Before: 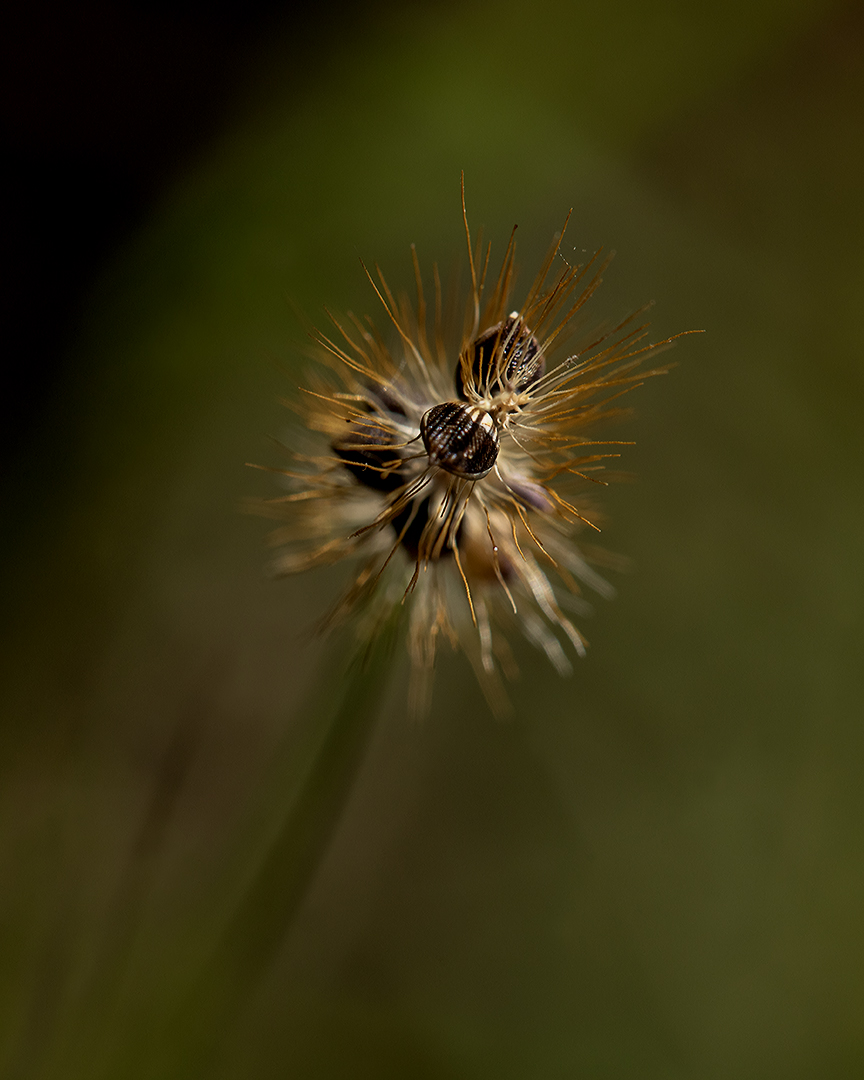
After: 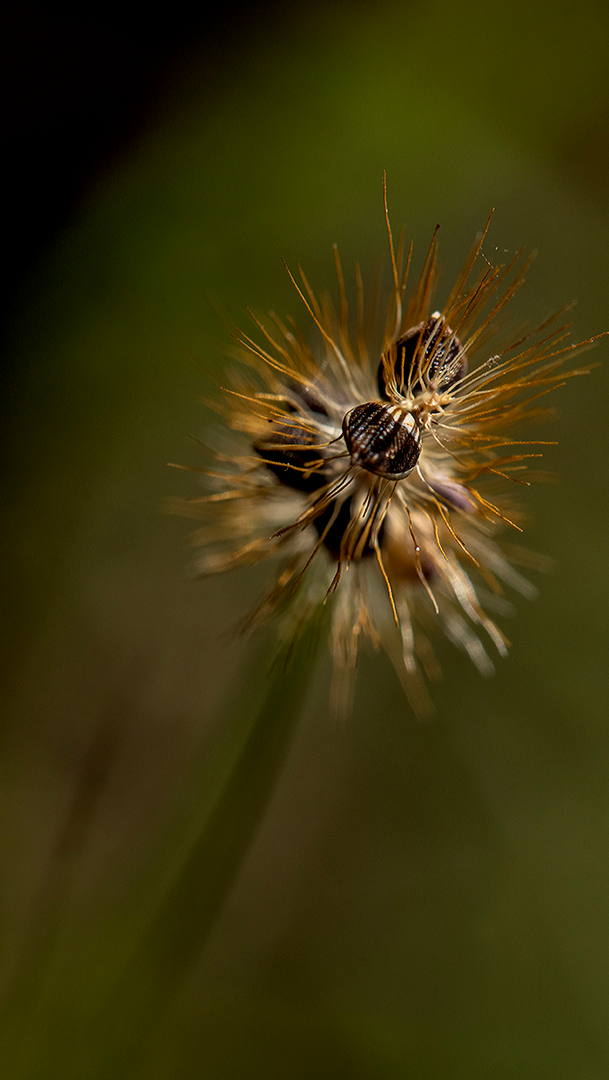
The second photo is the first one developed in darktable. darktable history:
crop and rotate: left 9.03%, right 20.386%
local contrast: on, module defaults
